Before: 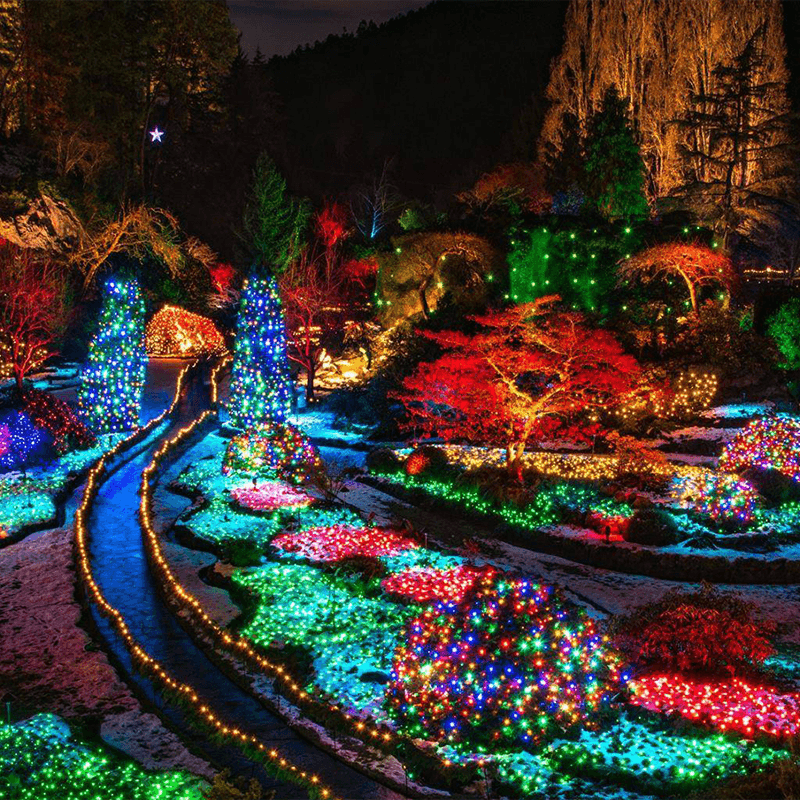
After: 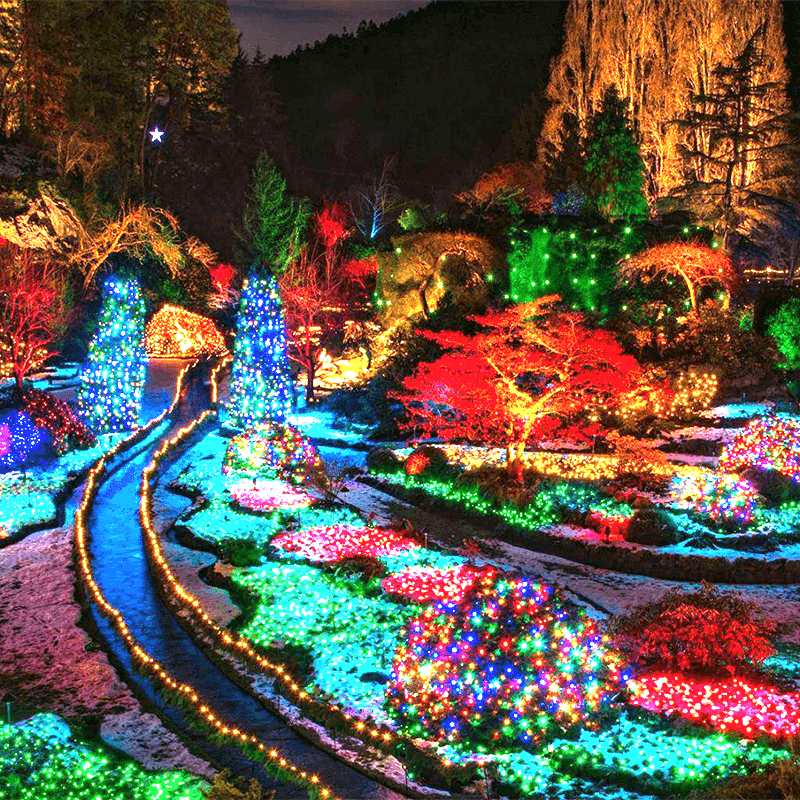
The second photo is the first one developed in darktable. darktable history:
exposure: black level correction 0.001, exposure 1.721 EV, compensate highlight preservation false
